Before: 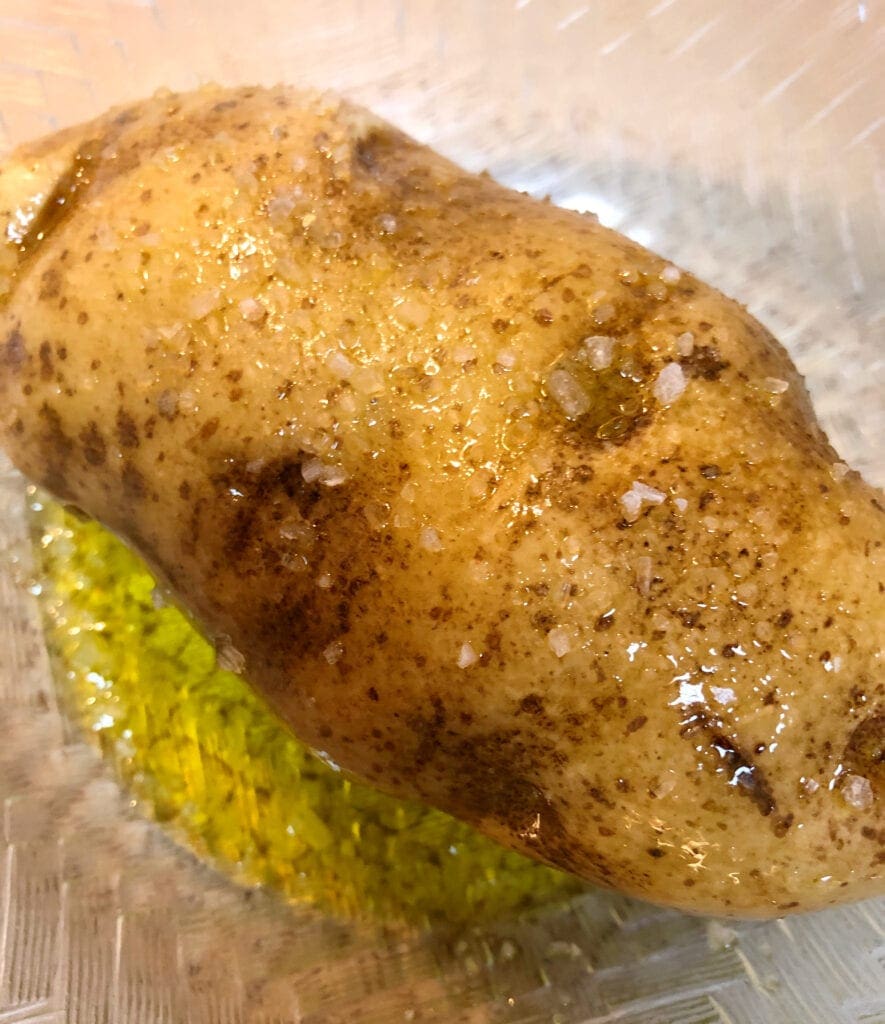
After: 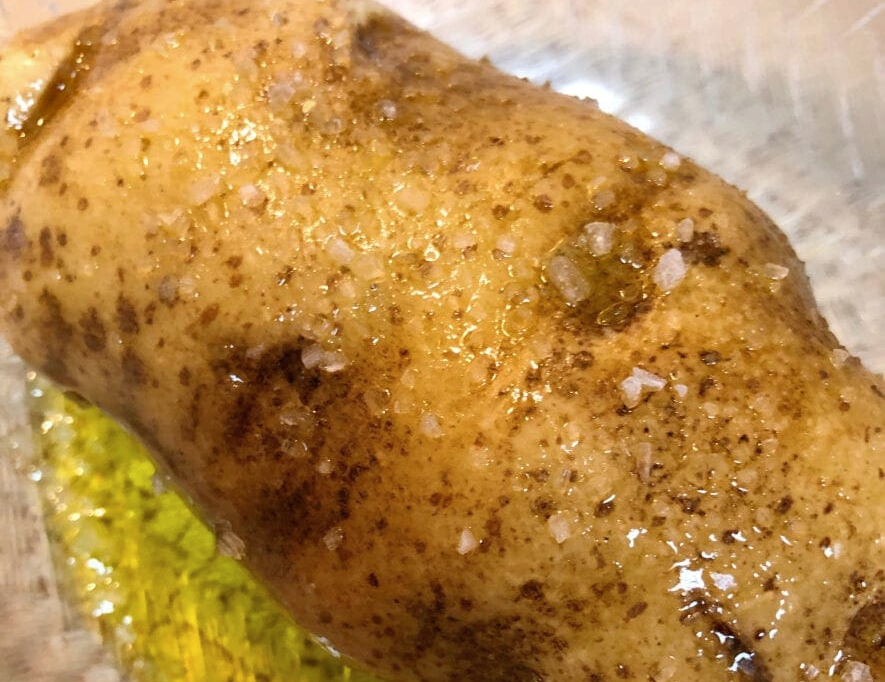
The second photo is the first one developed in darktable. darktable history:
shadows and highlights: radius 125.46, shadows 30.51, highlights -30.51, low approximation 0.01, soften with gaussian
crop: top 11.166%, bottom 22.168%
contrast brightness saturation: contrast 0.01, saturation -0.05
